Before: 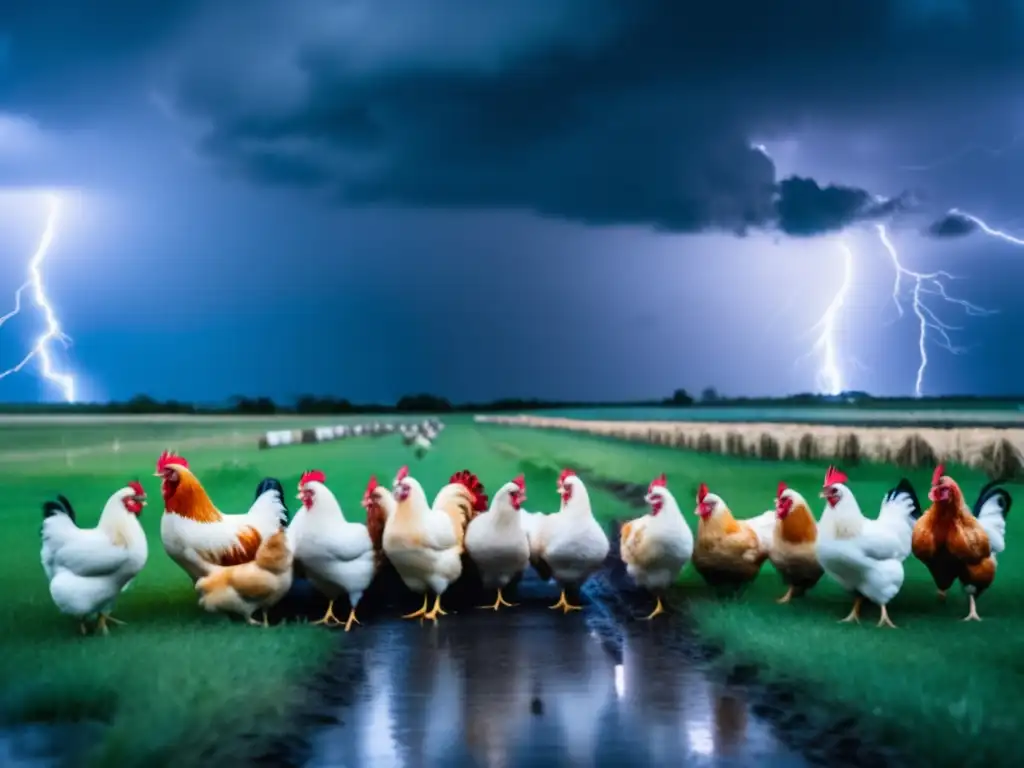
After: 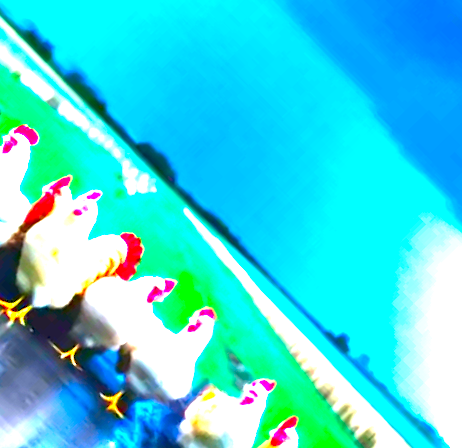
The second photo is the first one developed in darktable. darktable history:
crop and rotate: angle -45.62°, top 16.205%, right 0.853%, bottom 11.646%
color correction: highlights b* 0.001, saturation 2.11
exposure: exposure 3.046 EV, compensate exposure bias true, compensate highlight preservation false
